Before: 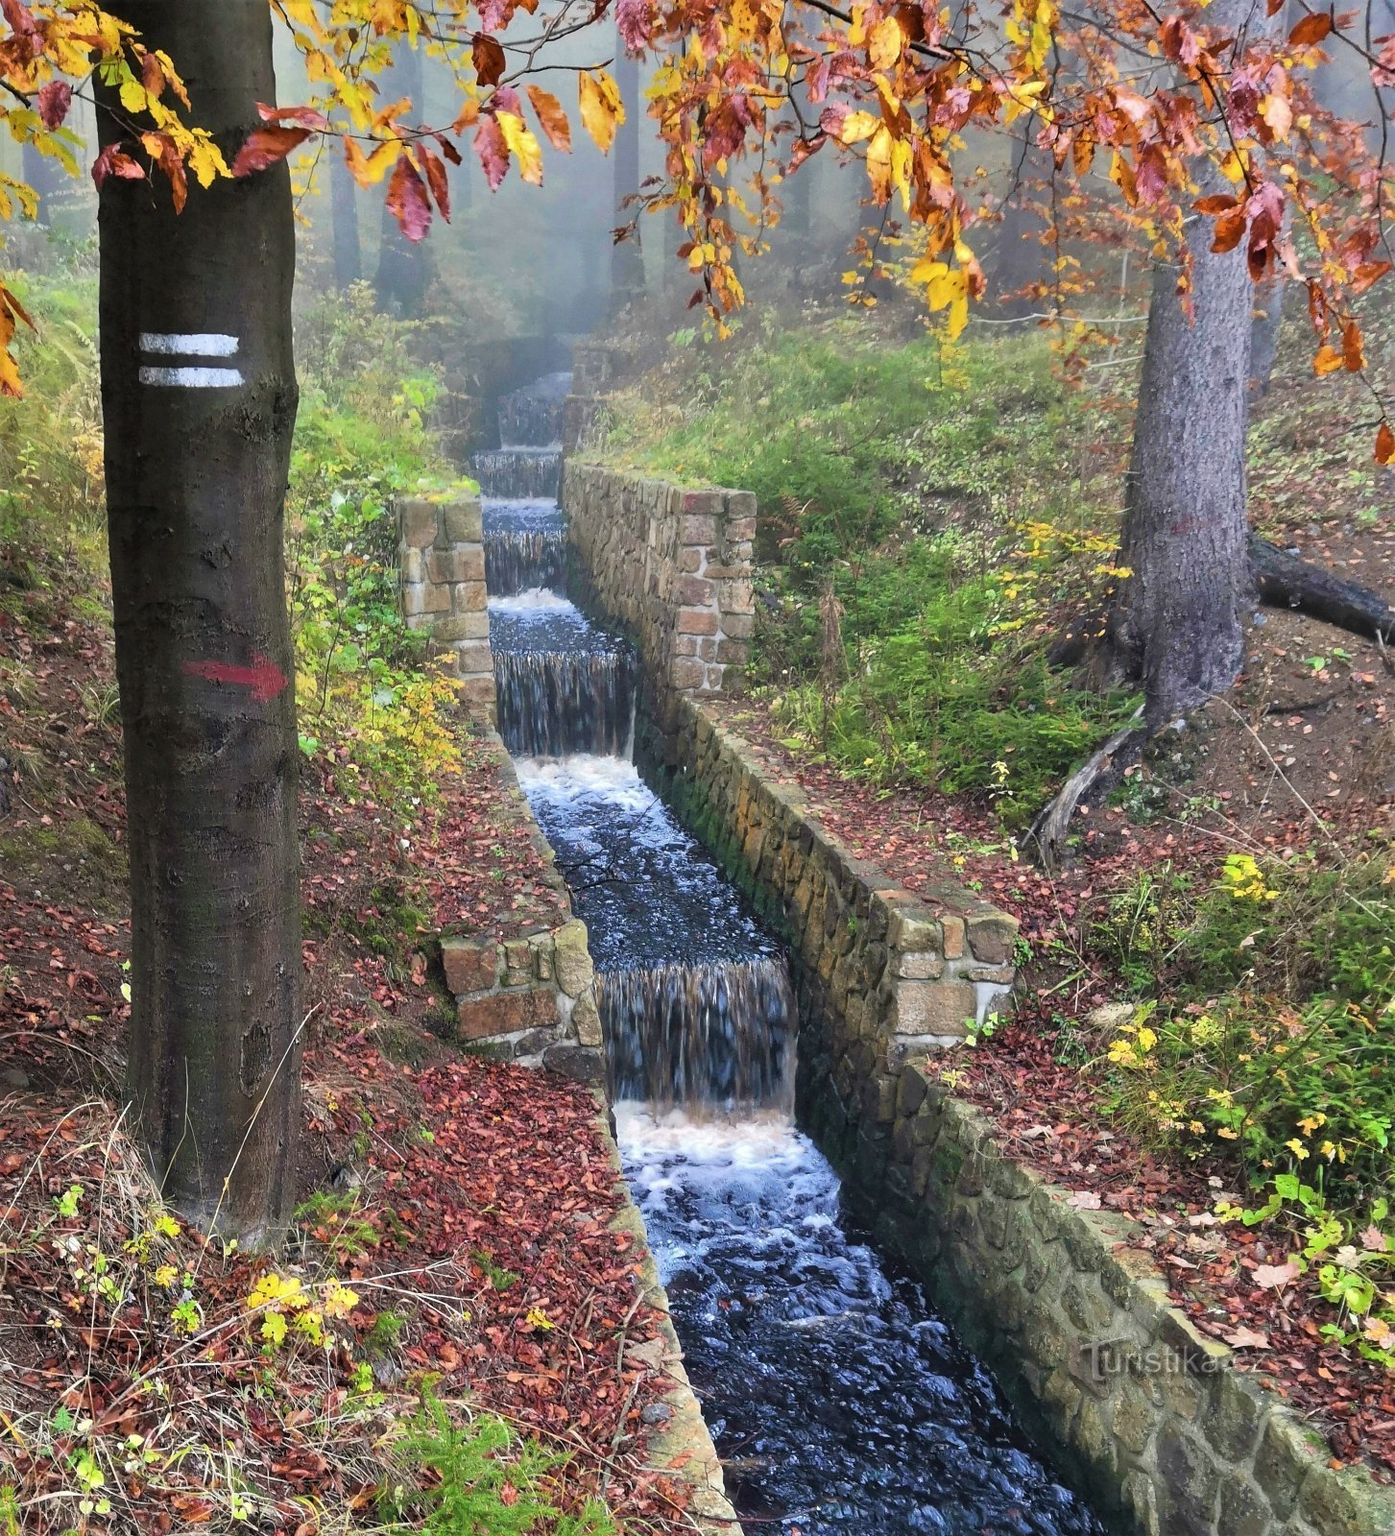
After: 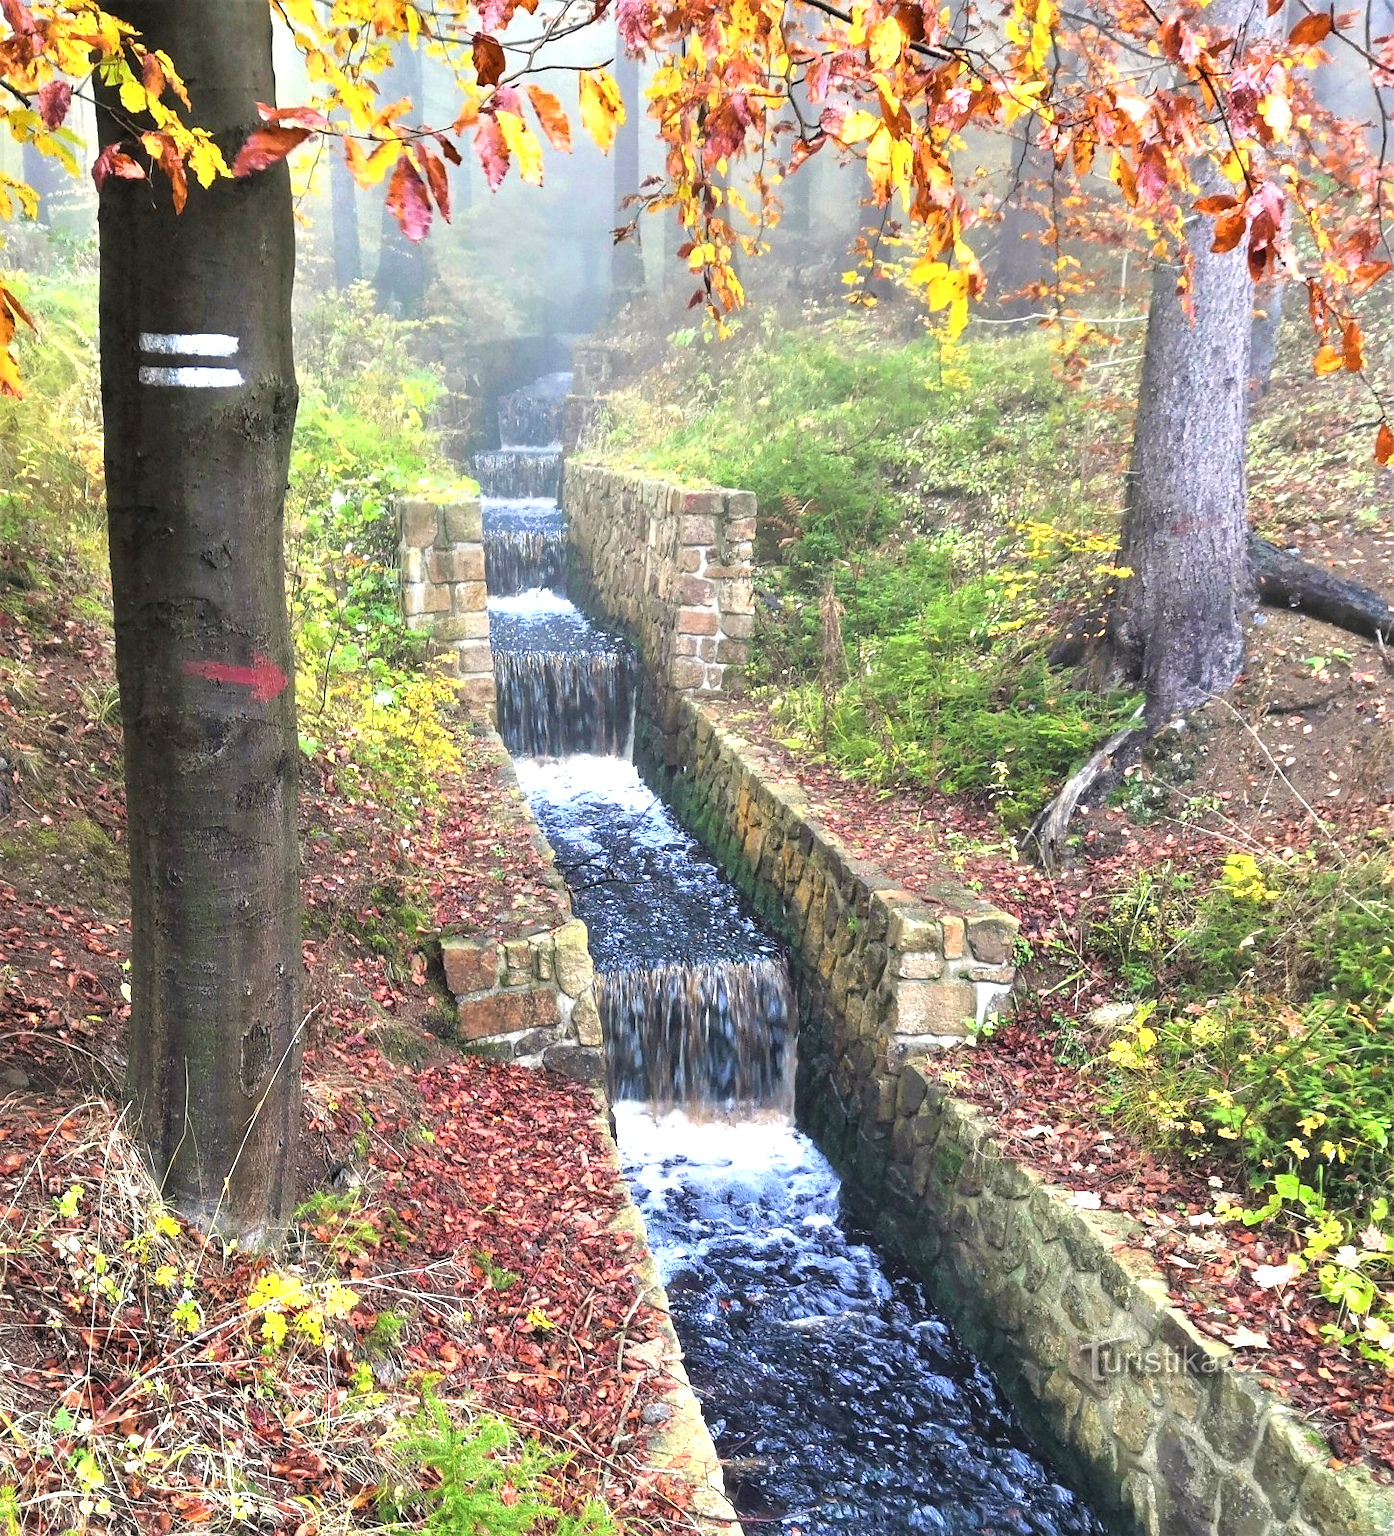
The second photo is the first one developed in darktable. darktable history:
exposure: black level correction 0, exposure 0.953 EV, compensate exposure bias true, compensate highlight preservation false
color correction: highlights b* 3
